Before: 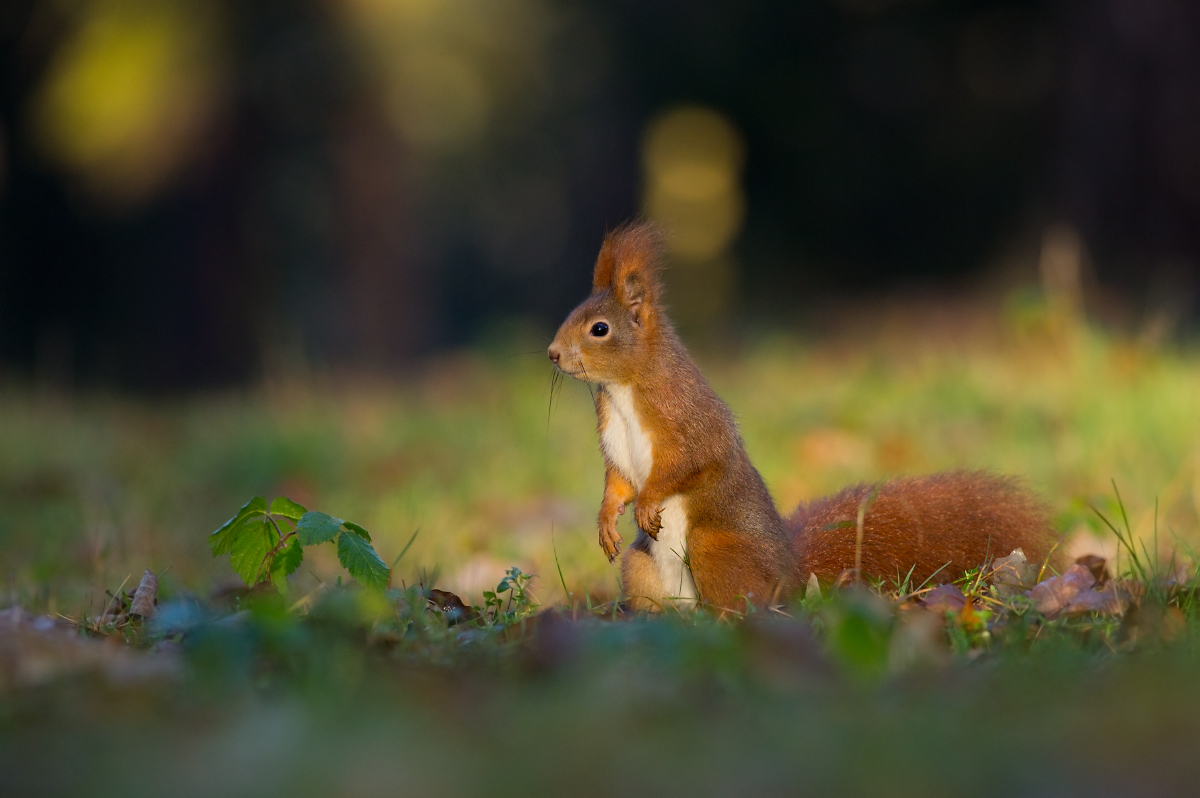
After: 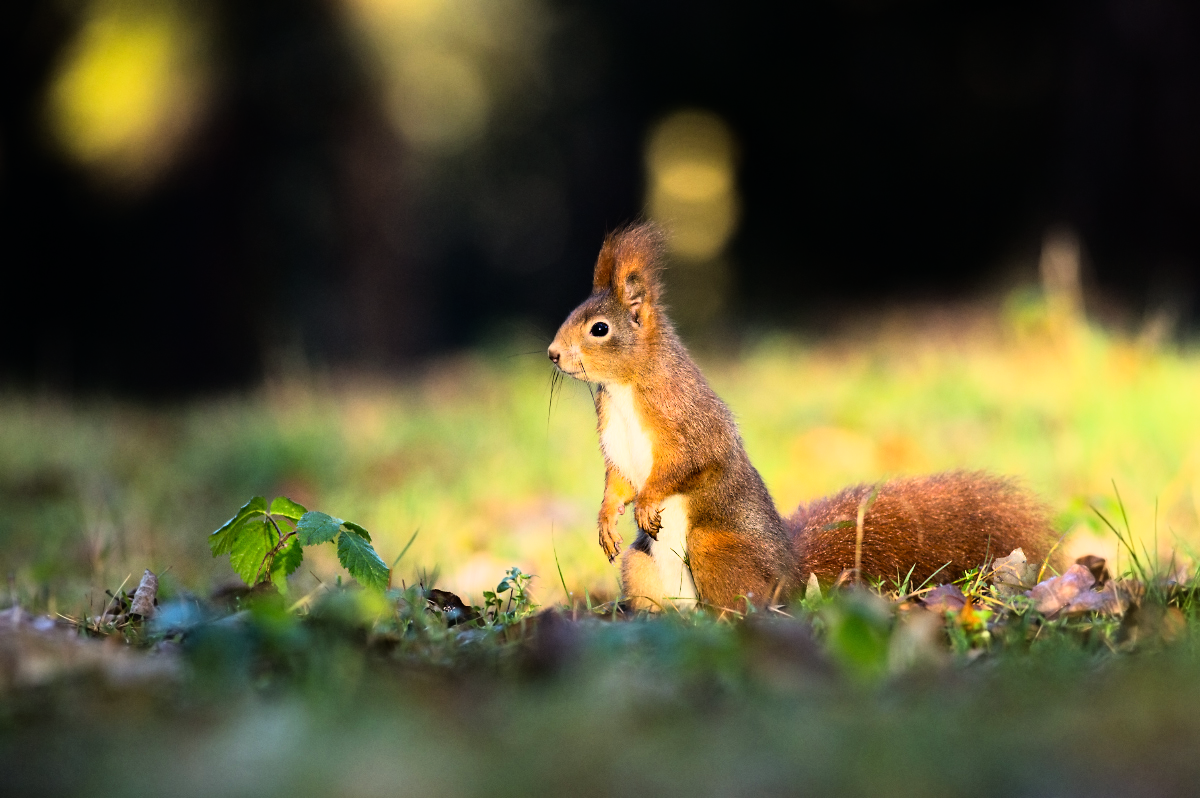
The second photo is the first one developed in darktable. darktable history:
rgb curve: curves: ch0 [(0, 0) (0.21, 0.15) (0.24, 0.21) (0.5, 0.75) (0.75, 0.96) (0.89, 0.99) (1, 1)]; ch1 [(0, 0.02) (0.21, 0.13) (0.25, 0.2) (0.5, 0.67) (0.75, 0.9) (0.89, 0.97) (1, 1)]; ch2 [(0, 0.02) (0.21, 0.13) (0.25, 0.2) (0.5, 0.67) (0.75, 0.9) (0.89, 0.97) (1, 1)], compensate middle gray true
white balance: red 0.988, blue 1.017
